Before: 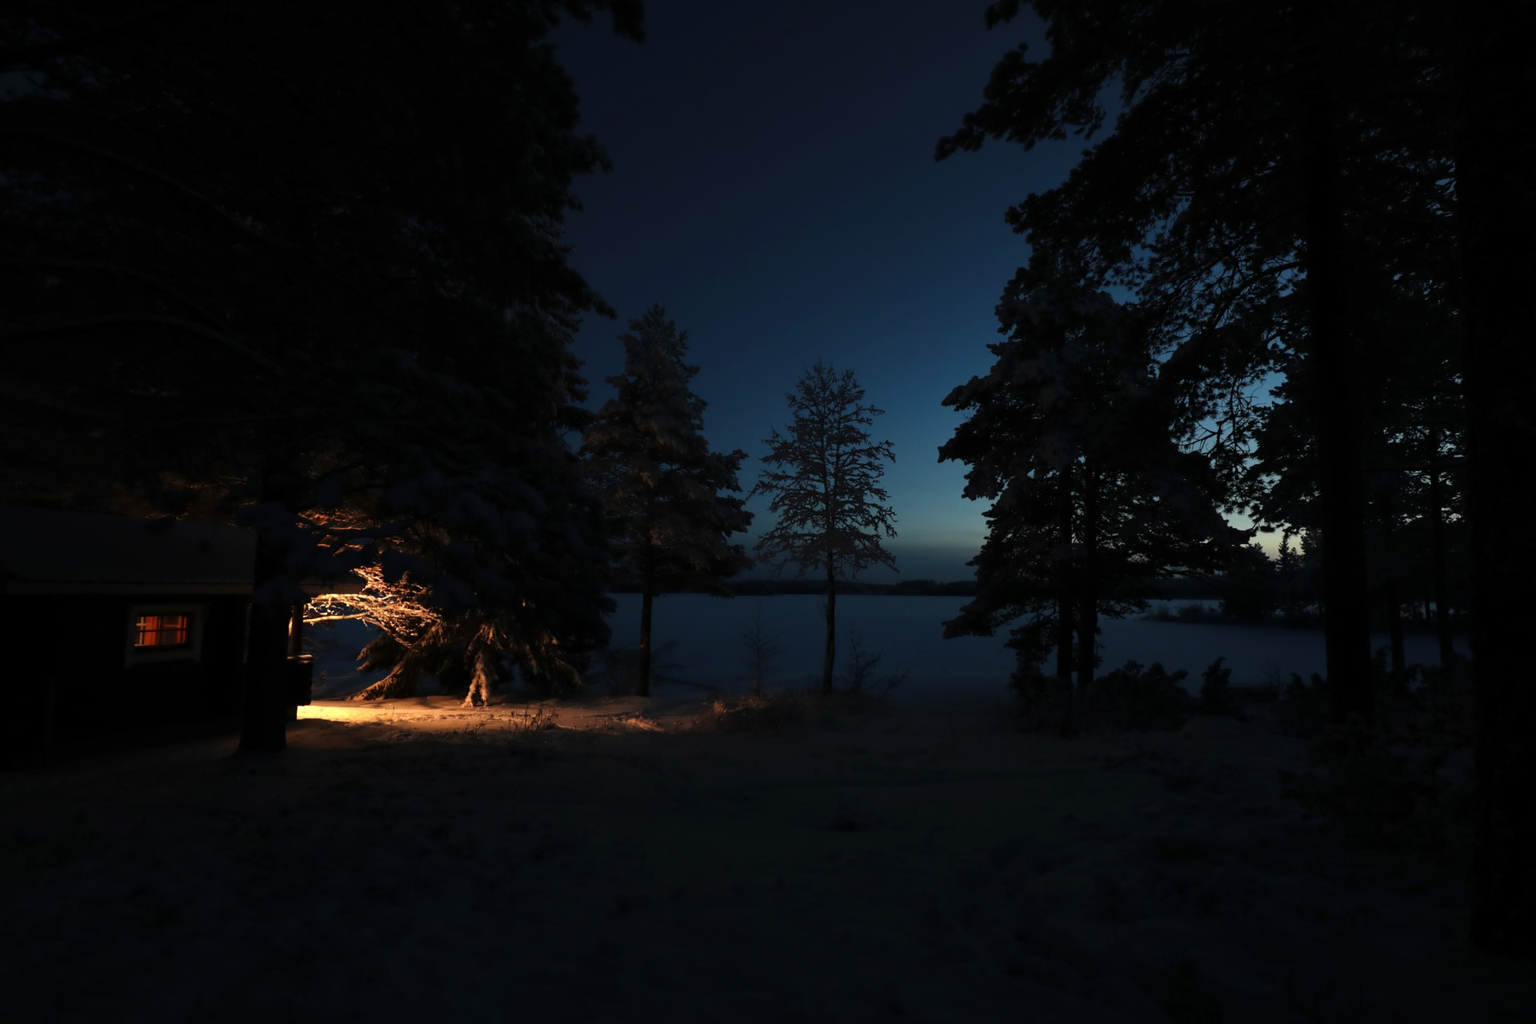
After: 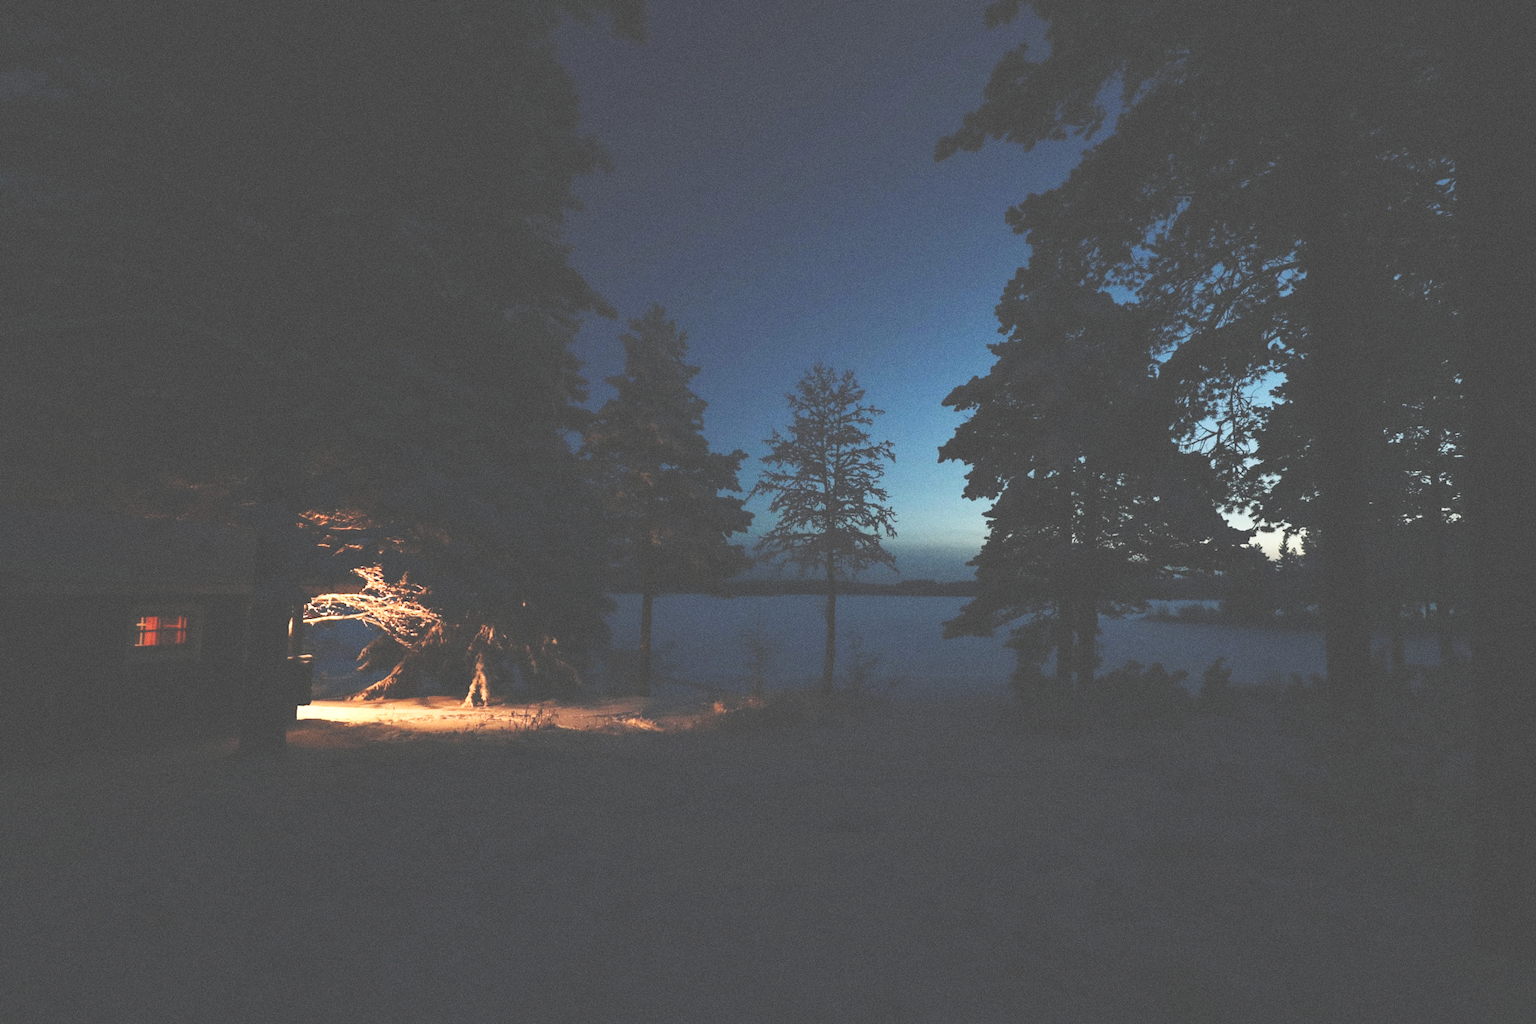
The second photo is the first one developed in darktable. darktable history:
exposure: black level correction -0.041, exposure 0.064 EV, compensate highlight preservation false
grain: coarseness 3.21 ISO
base curve: curves: ch0 [(0, 0.003) (0.001, 0.002) (0.006, 0.004) (0.02, 0.022) (0.048, 0.086) (0.094, 0.234) (0.162, 0.431) (0.258, 0.629) (0.385, 0.8) (0.548, 0.918) (0.751, 0.988) (1, 1)], preserve colors none
